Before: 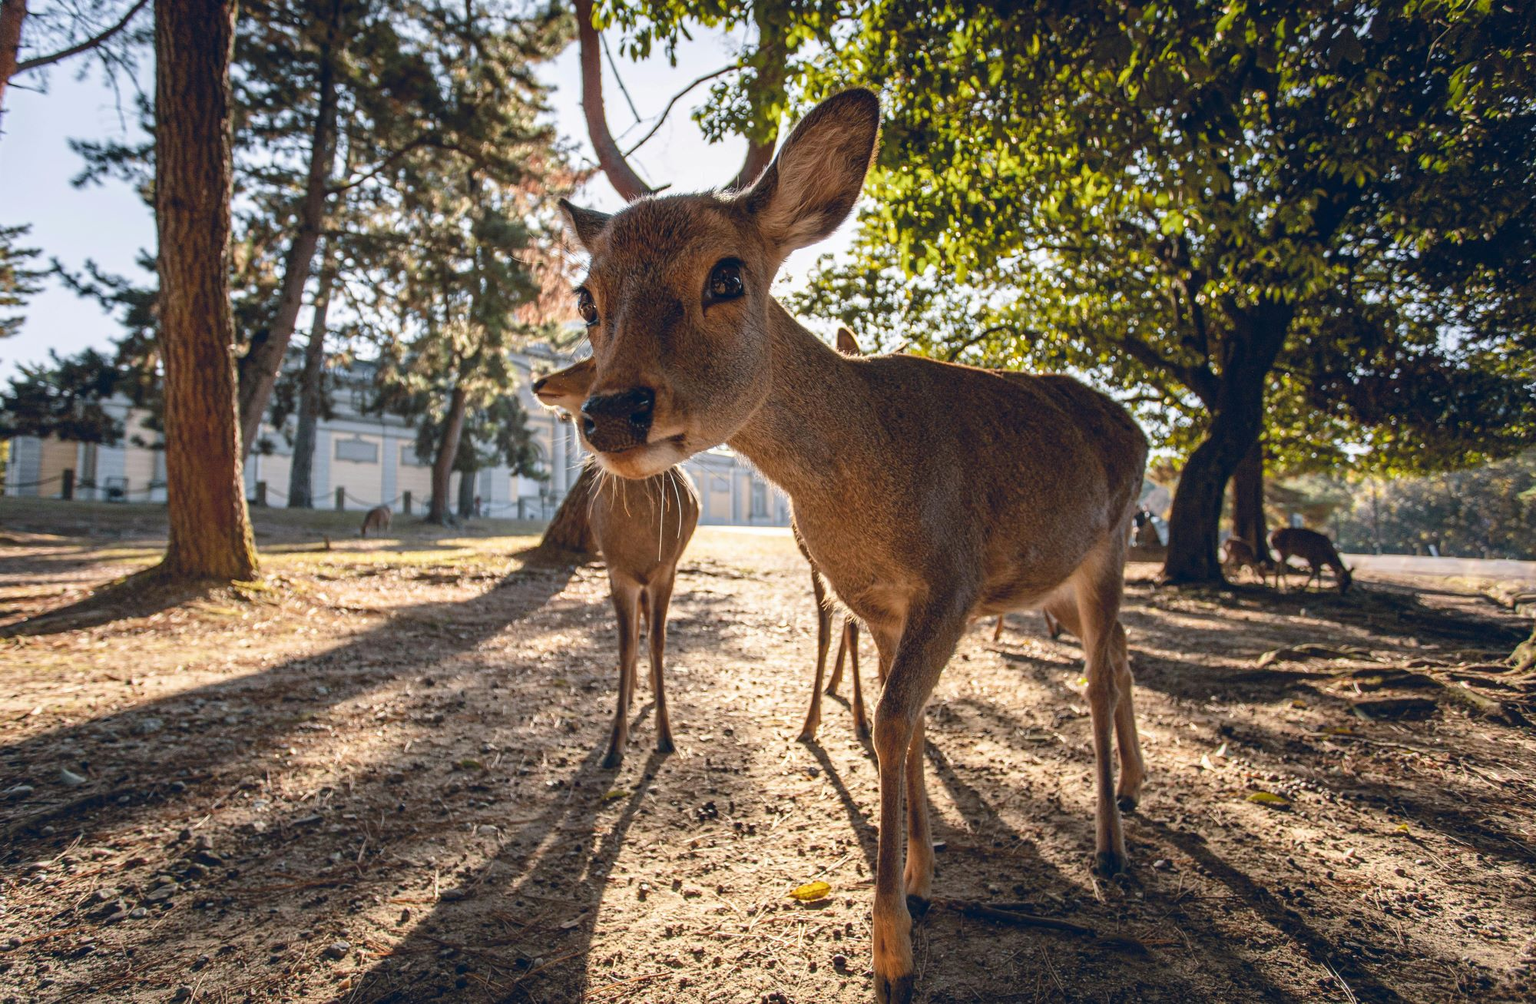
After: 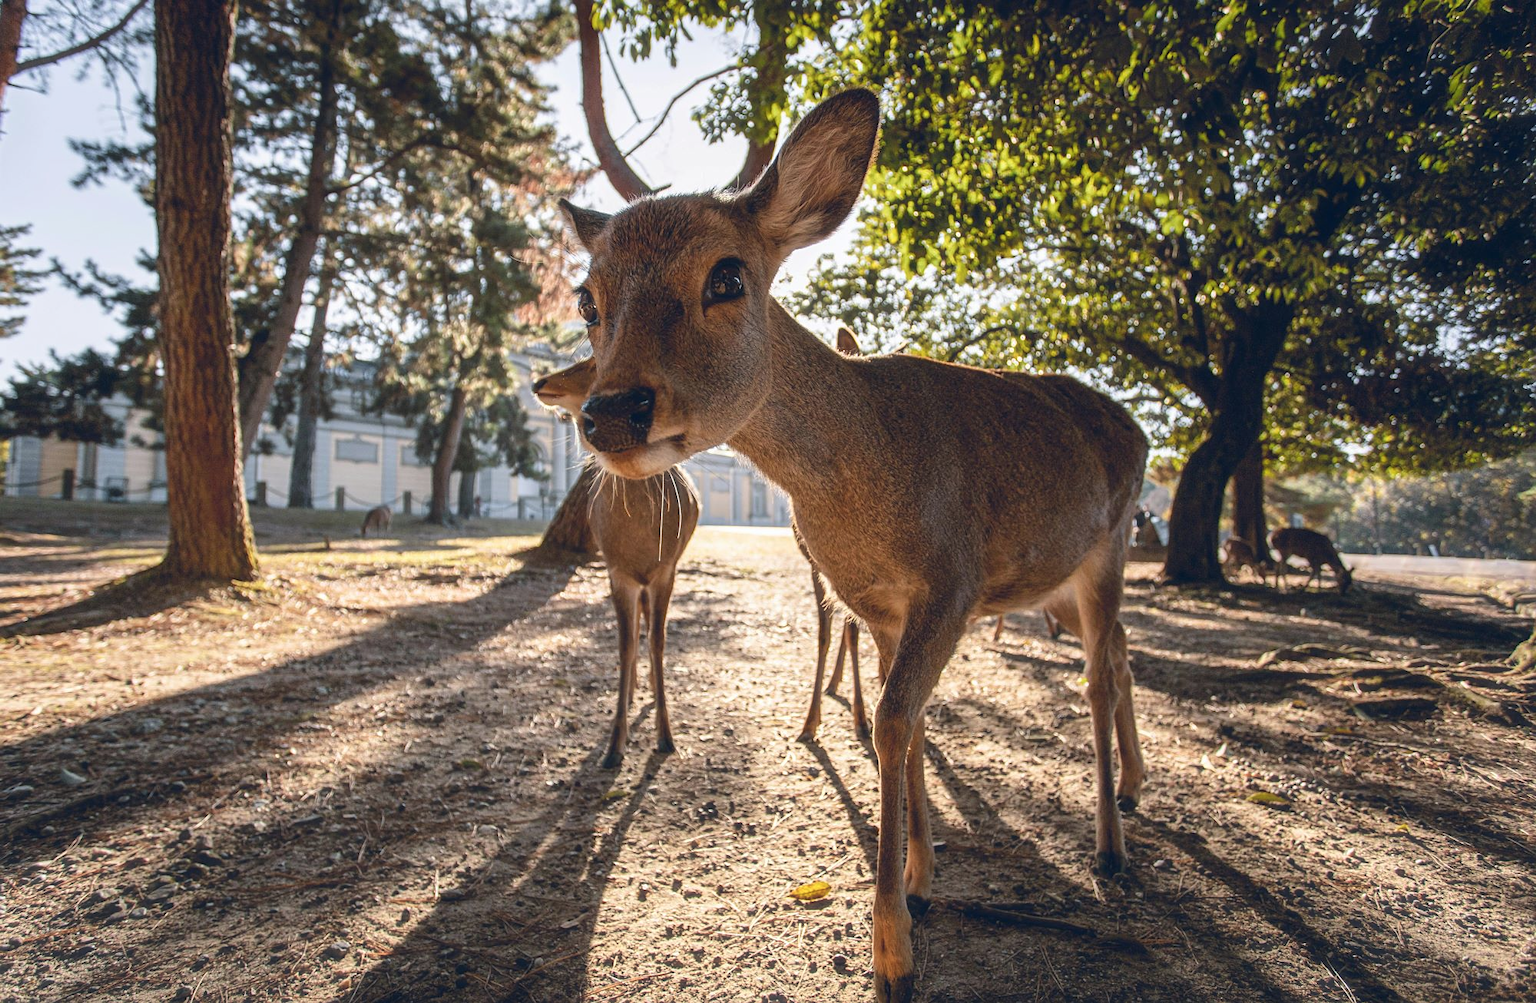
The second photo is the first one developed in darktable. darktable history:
haze removal: strength -0.1, adaptive false
sharpen: amount 0.2
